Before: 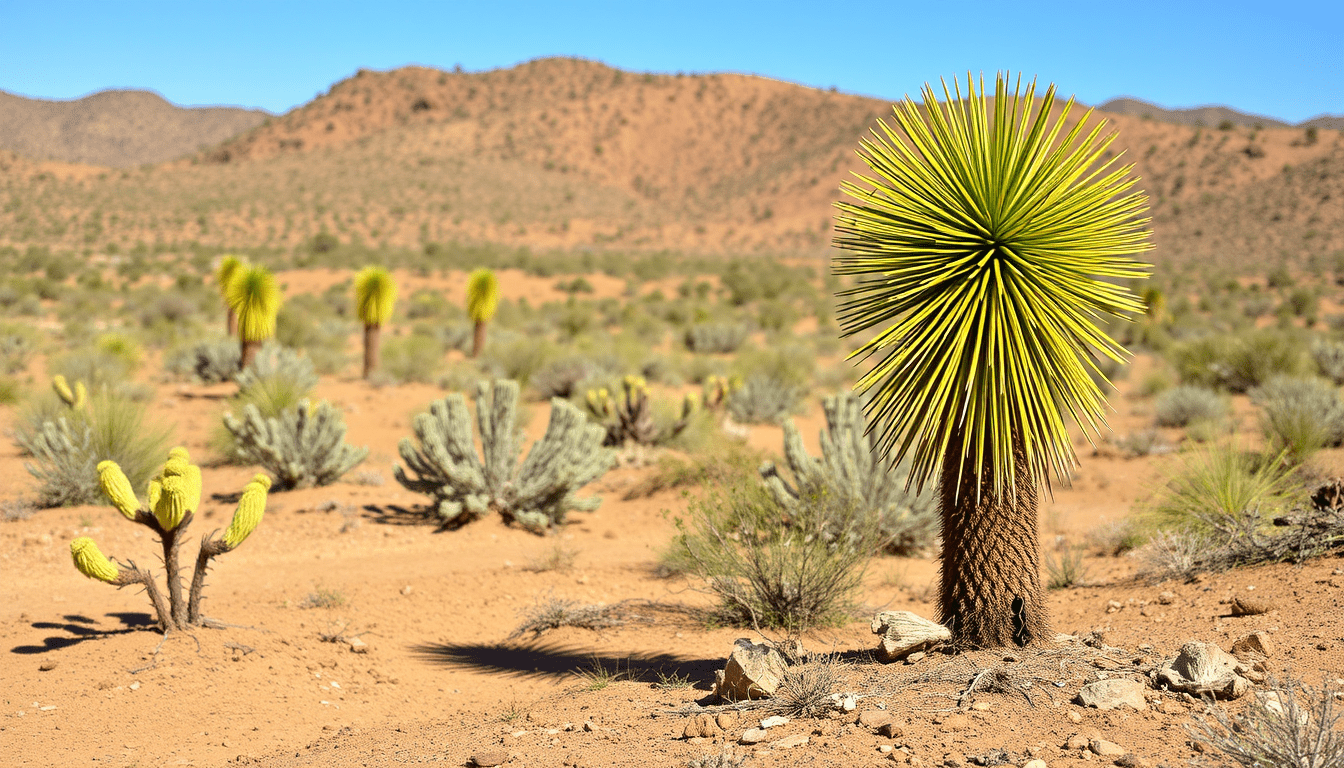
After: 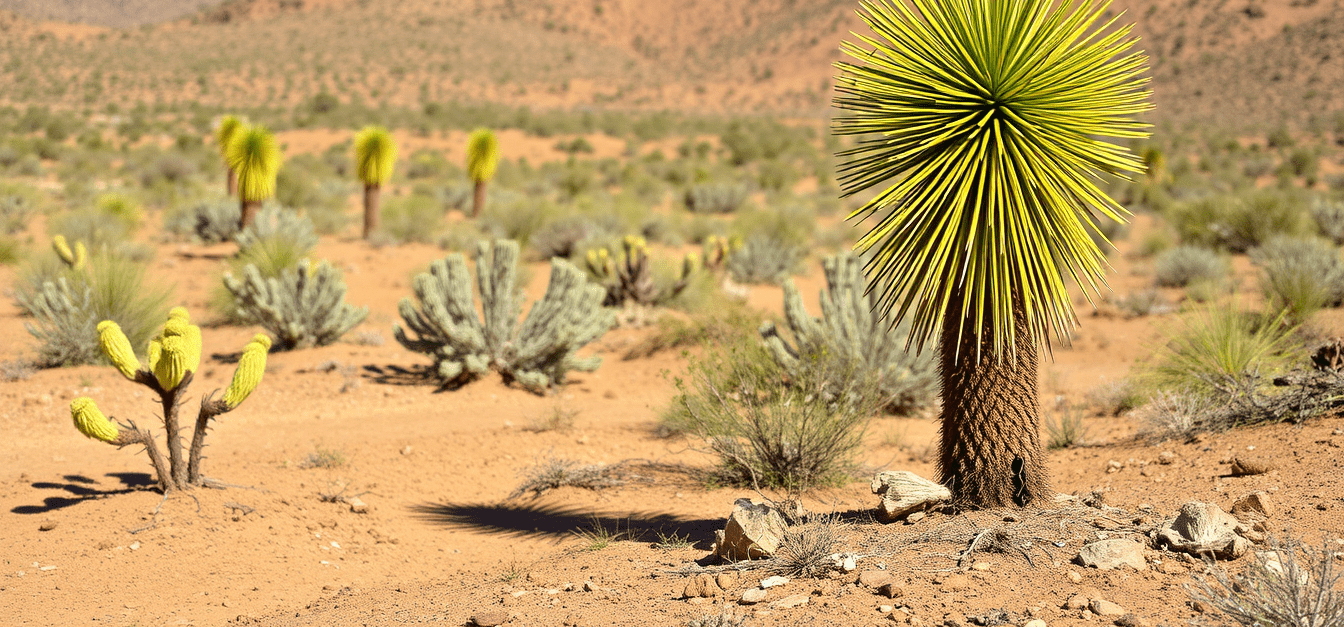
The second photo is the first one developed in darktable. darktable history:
crop and rotate: top 18.286%
